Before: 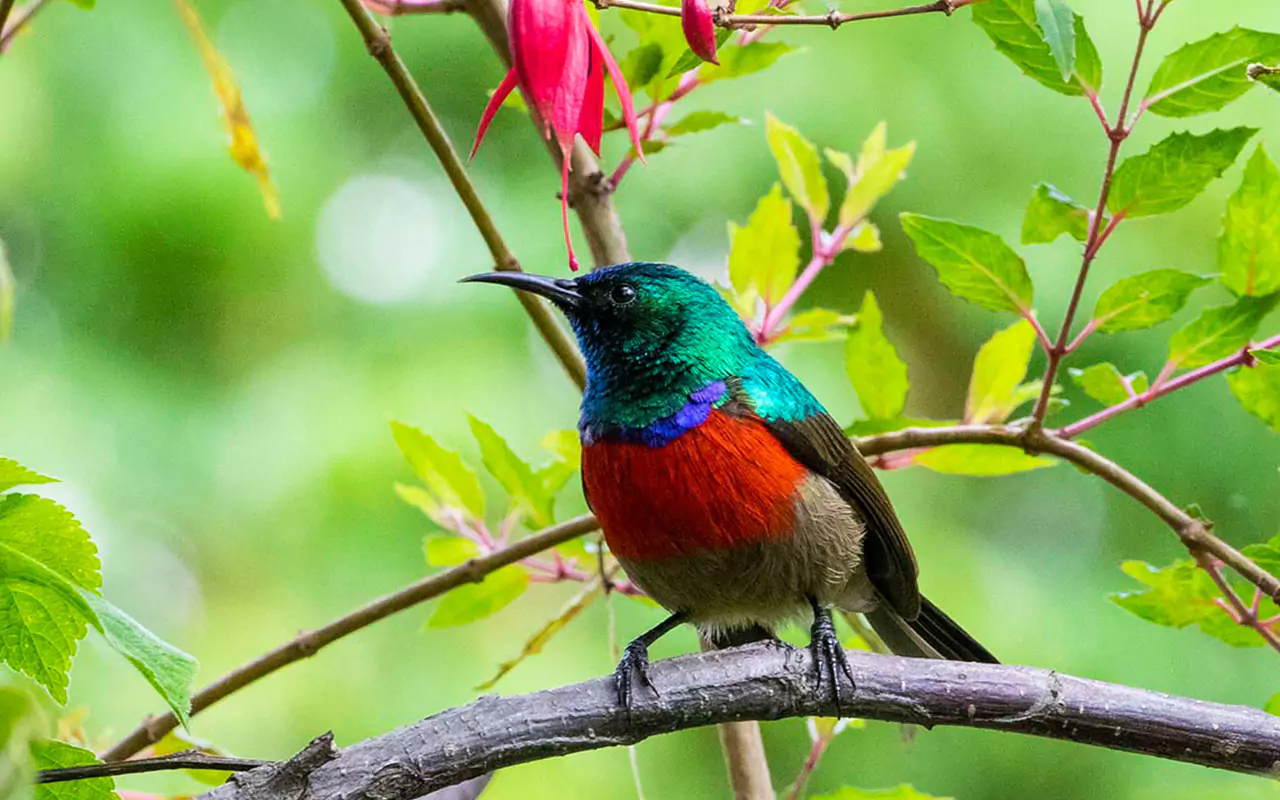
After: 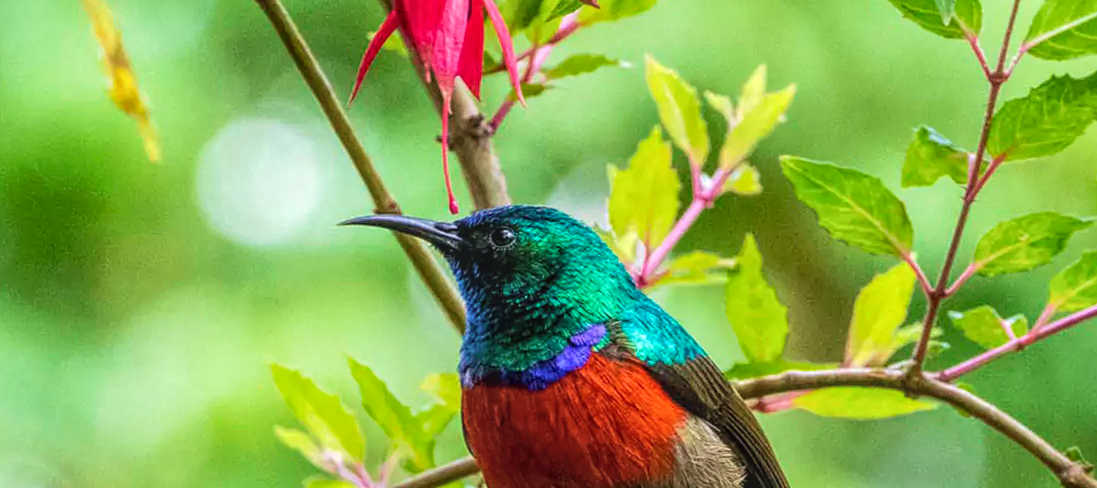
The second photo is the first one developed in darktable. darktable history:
velvia: on, module defaults
crop and rotate: left 9.437%, top 7.232%, right 4.856%, bottom 31.65%
local contrast: highlights 76%, shadows 55%, detail 176%, midtone range 0.206
tone equalizer: -8 EV 0.099 EV, edges refinement/feathering 500, mask exposure compensation -1.57 EV, preserve details no
